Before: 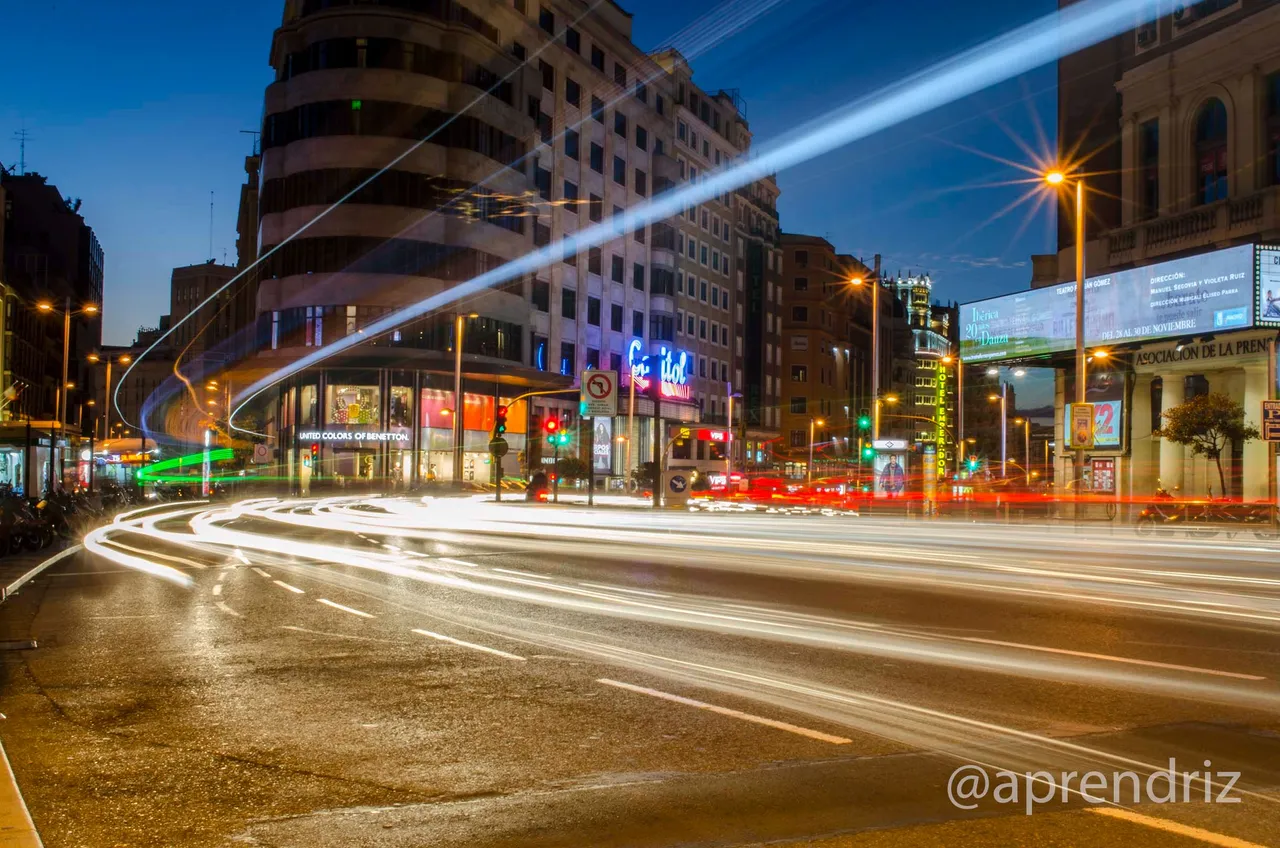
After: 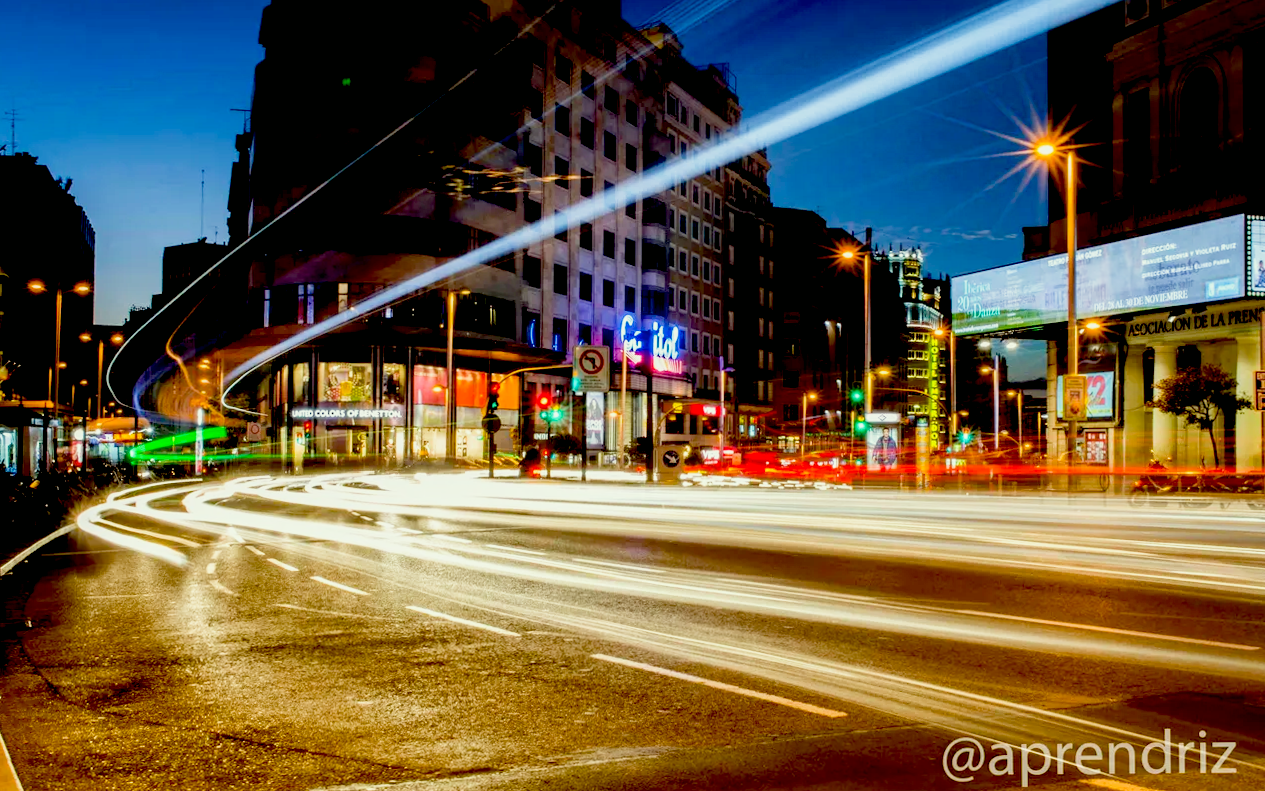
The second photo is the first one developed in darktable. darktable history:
exposure: black level correction 0.04, exposure 0.5 EV, compensate highlight preservation false
color balance rgb: perceptual saturation grading › global saturation 3.7%, global vibrance 5.56%, contrast 3.24%
color correction: highlights a* -4.28, highlights b* 6.53
crop and rotate: top 2.479%, bottom 3.018%
sigmoid: contrast 1.22, skew 0.65
rotate and perspective: rotation -0.45°, automatic cropping original format, crop left 0.008, crop right 0.992, crop top 0.012, crop bottom 0.988
